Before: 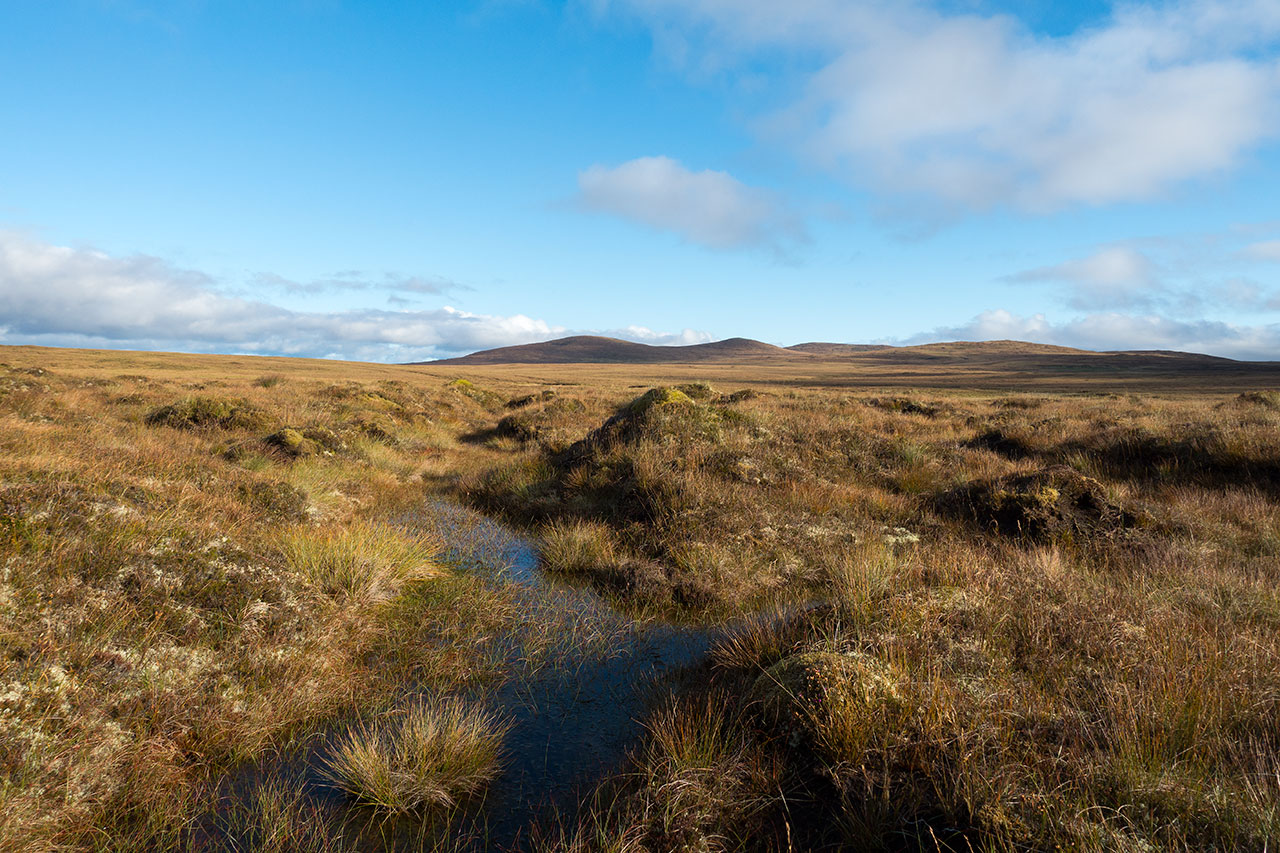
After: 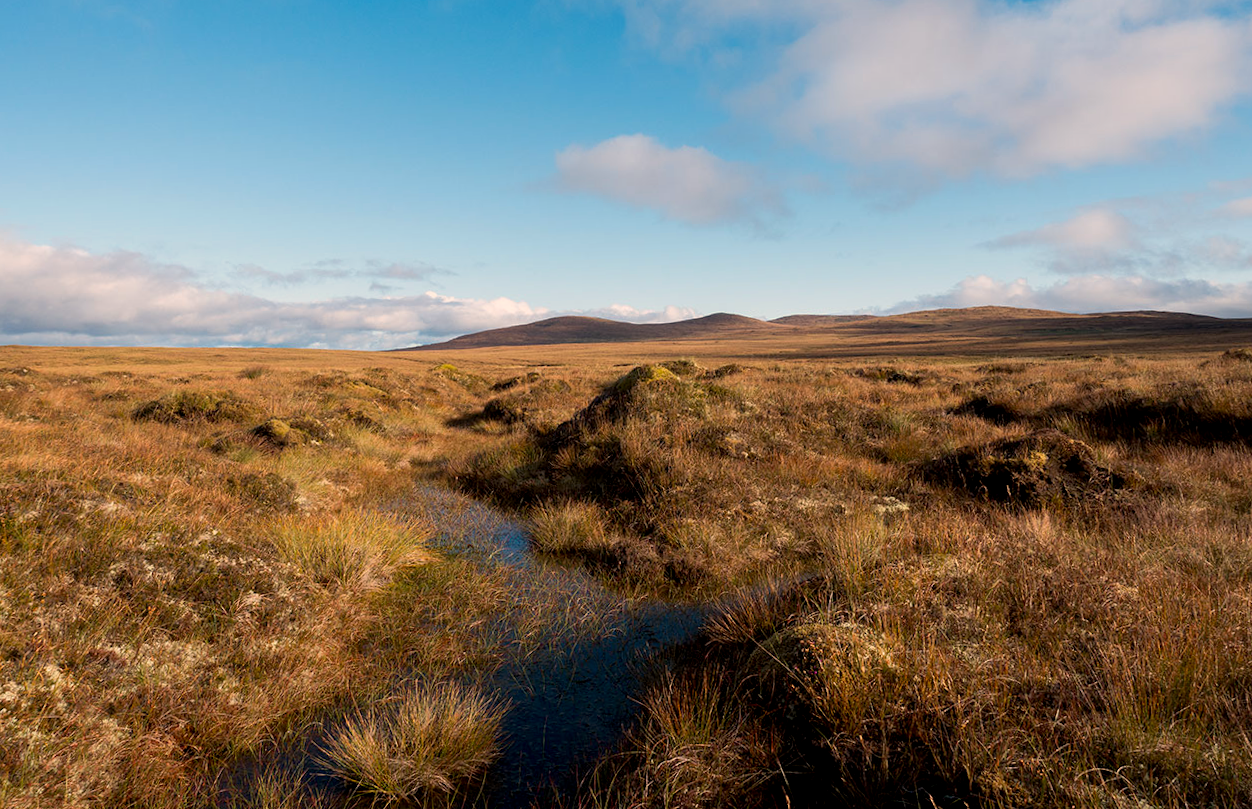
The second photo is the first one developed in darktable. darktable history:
white balance: red 1.127, blue 0.943
rotate and perspective: rotation -2°, crop left 0.022, crop right 0.978, crop top 0.049, crop bottom 0.951
exposure: black level correction 0.006, exposure -0.226 EV, compensate highlight preservation false
